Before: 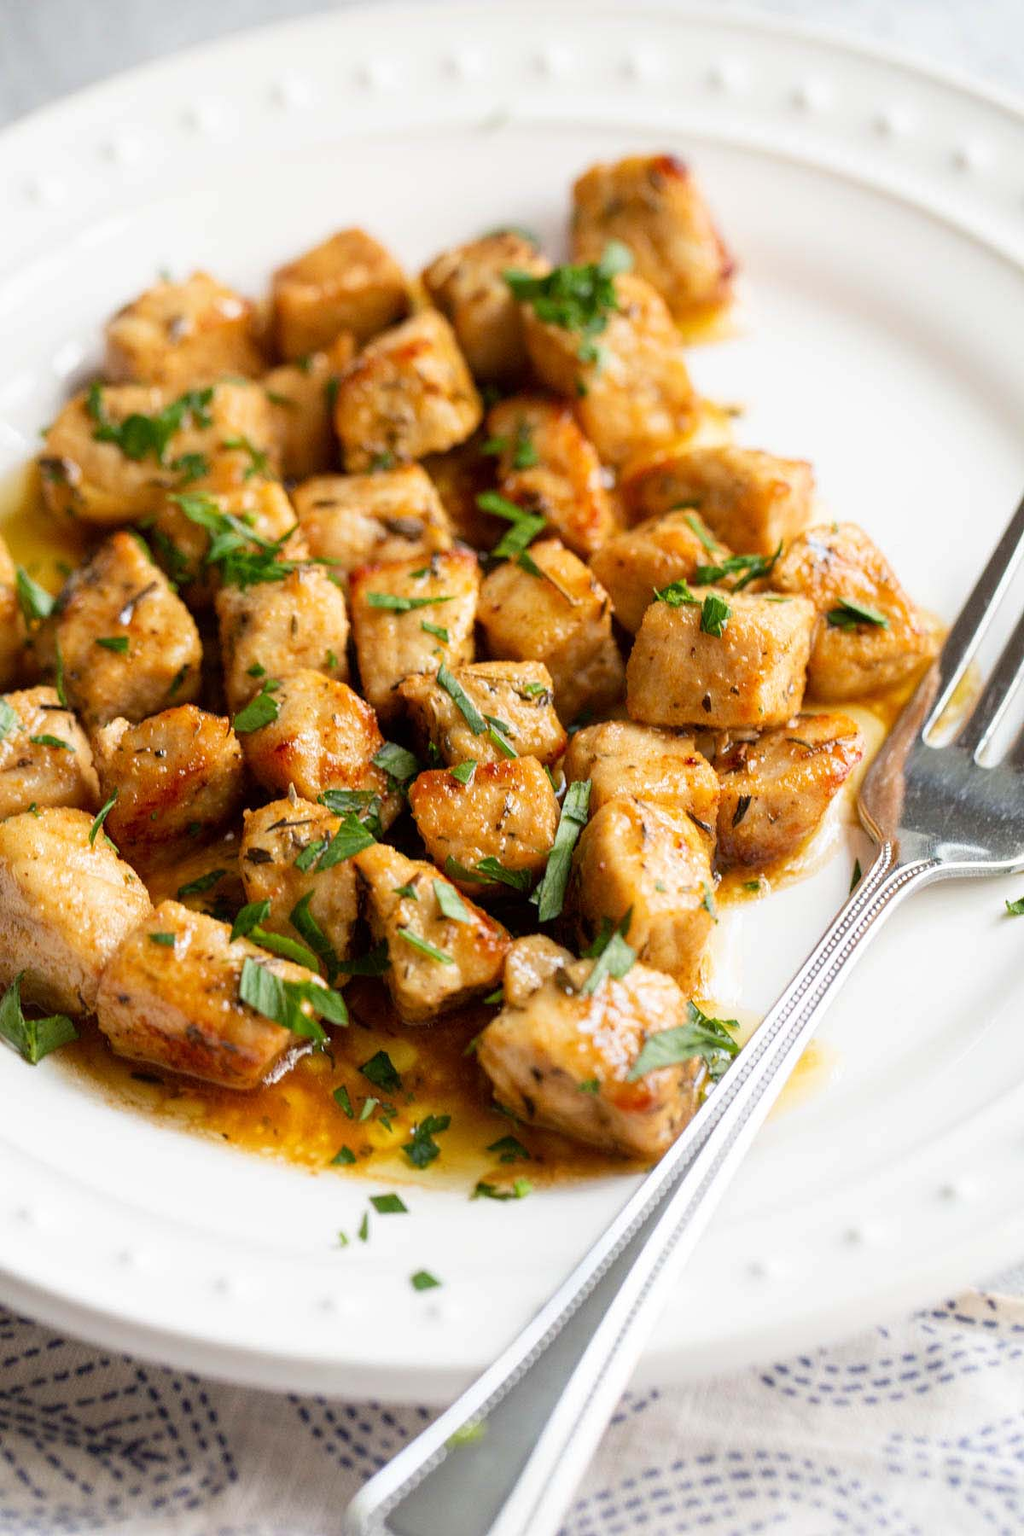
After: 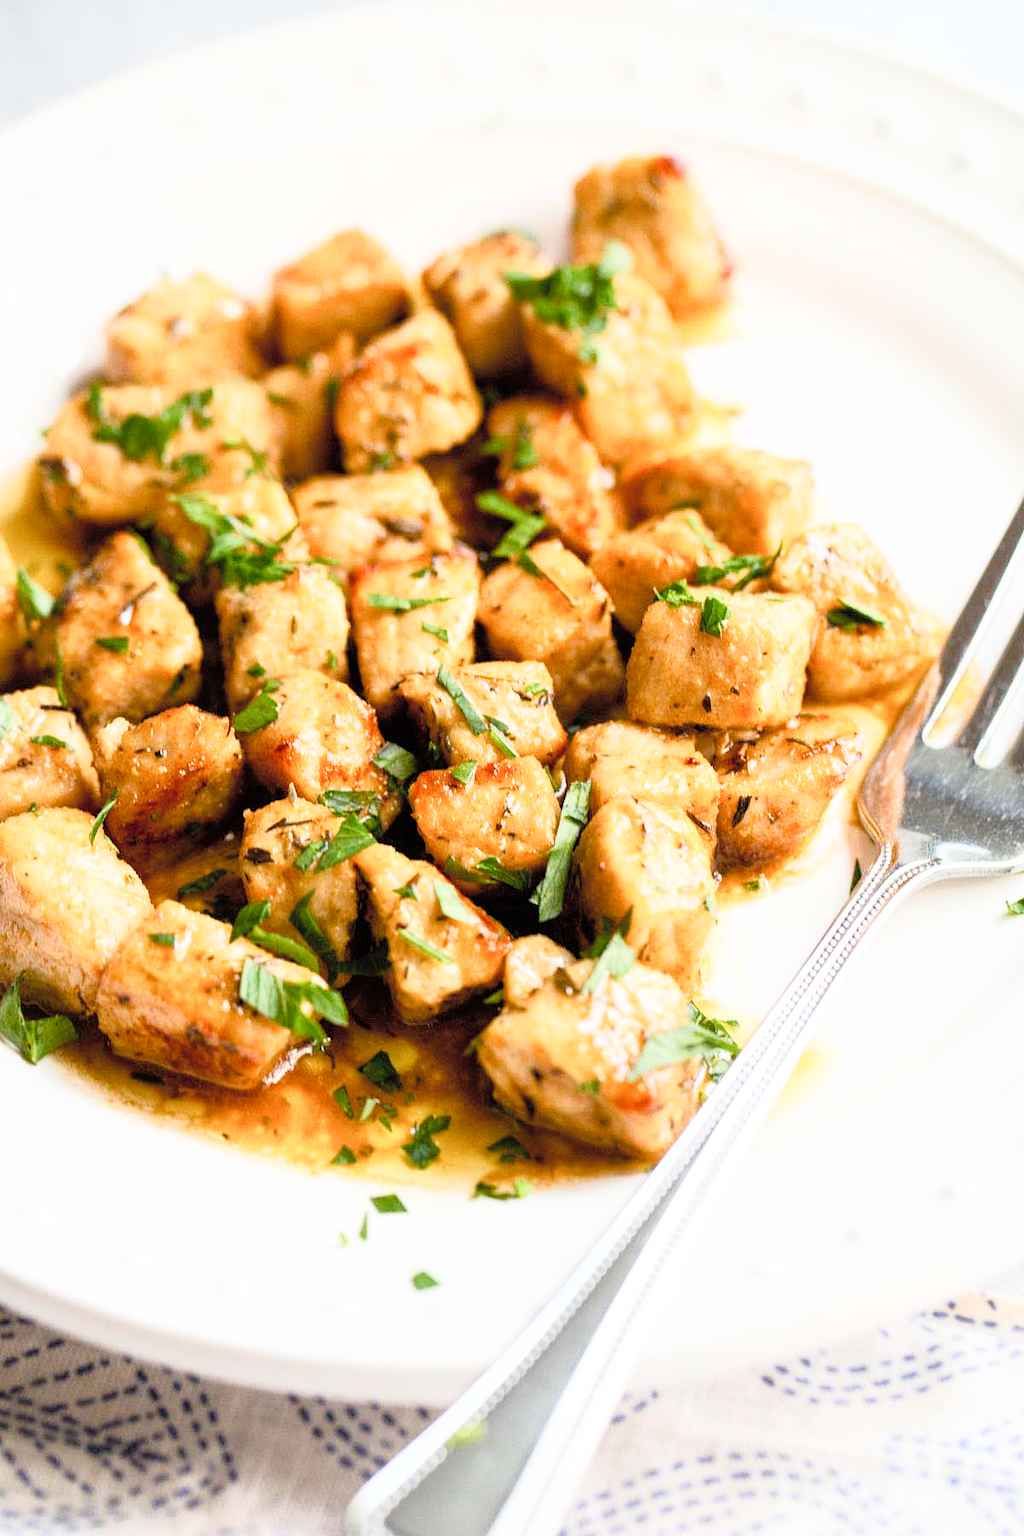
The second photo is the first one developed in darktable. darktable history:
color balance rgb: perceptual saturation grading › global saturation 20%, perceptual saturation grading › highlights -50%, perceptual saturation grading › shadows 30%
base curve: curves: ch0 [(0, 0) (0.005, 0.002) (0.193, 0.295) (0.399, 0.664) (0.75, 0.928) (1, 1)]
contrast brightness saturation: brightness 0.13
